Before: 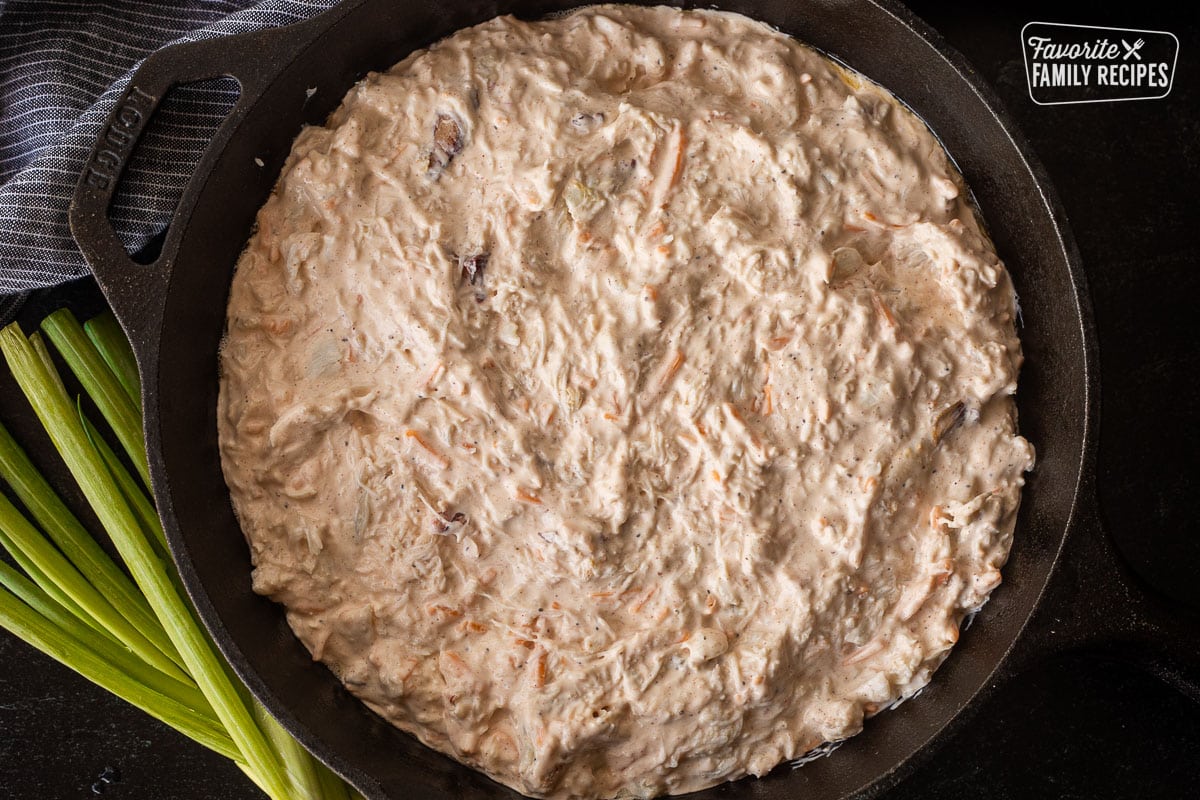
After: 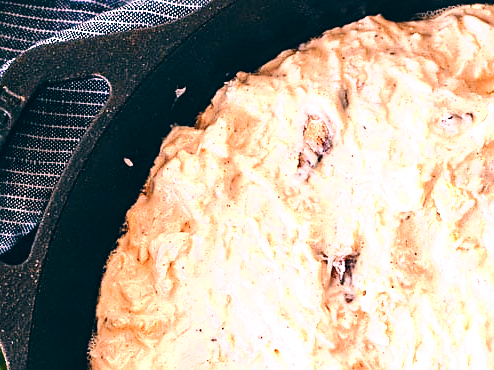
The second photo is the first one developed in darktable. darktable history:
exposure: black level correction 0, exposure 0.499 EV, compensate exposure bias true, compensate highlight preservation false
sharpen: on, module defaults
base curve: curves: ch0 [(0, 0) (0.028, 0.03) (0.121, 0.232) (0.46, 0.748) (0.859, 0.968) (1, 1)], preserve colors none
color zones: curves: ch0 [(0.018, 0.548) (0.224, 0.64) (0.425, 0.447) (0.675, 0.575) (0.732, 0.579)]; ch1 [(0.066, 0.487) (0.25, 0.5) (0.404, 0.43) (0.75, 0.421) (0.956, 0.421)]; ch2 [(0.044, 0.561) (0.215, 0.465) (0.399, 0.544) (0.465, 0.548) (0.614, 0.447) (0.724, 0.43) (0.882, 0.623) (0.956, 0.632)]
color correction: highlights a* 16.77, highlights b* 0.304, shadows a* -15.07, shadows b* -13.9, saturation 1.46
crop and rotate: left 10.981%, top 0.1%, right 47.787%, bottom 53.573%
